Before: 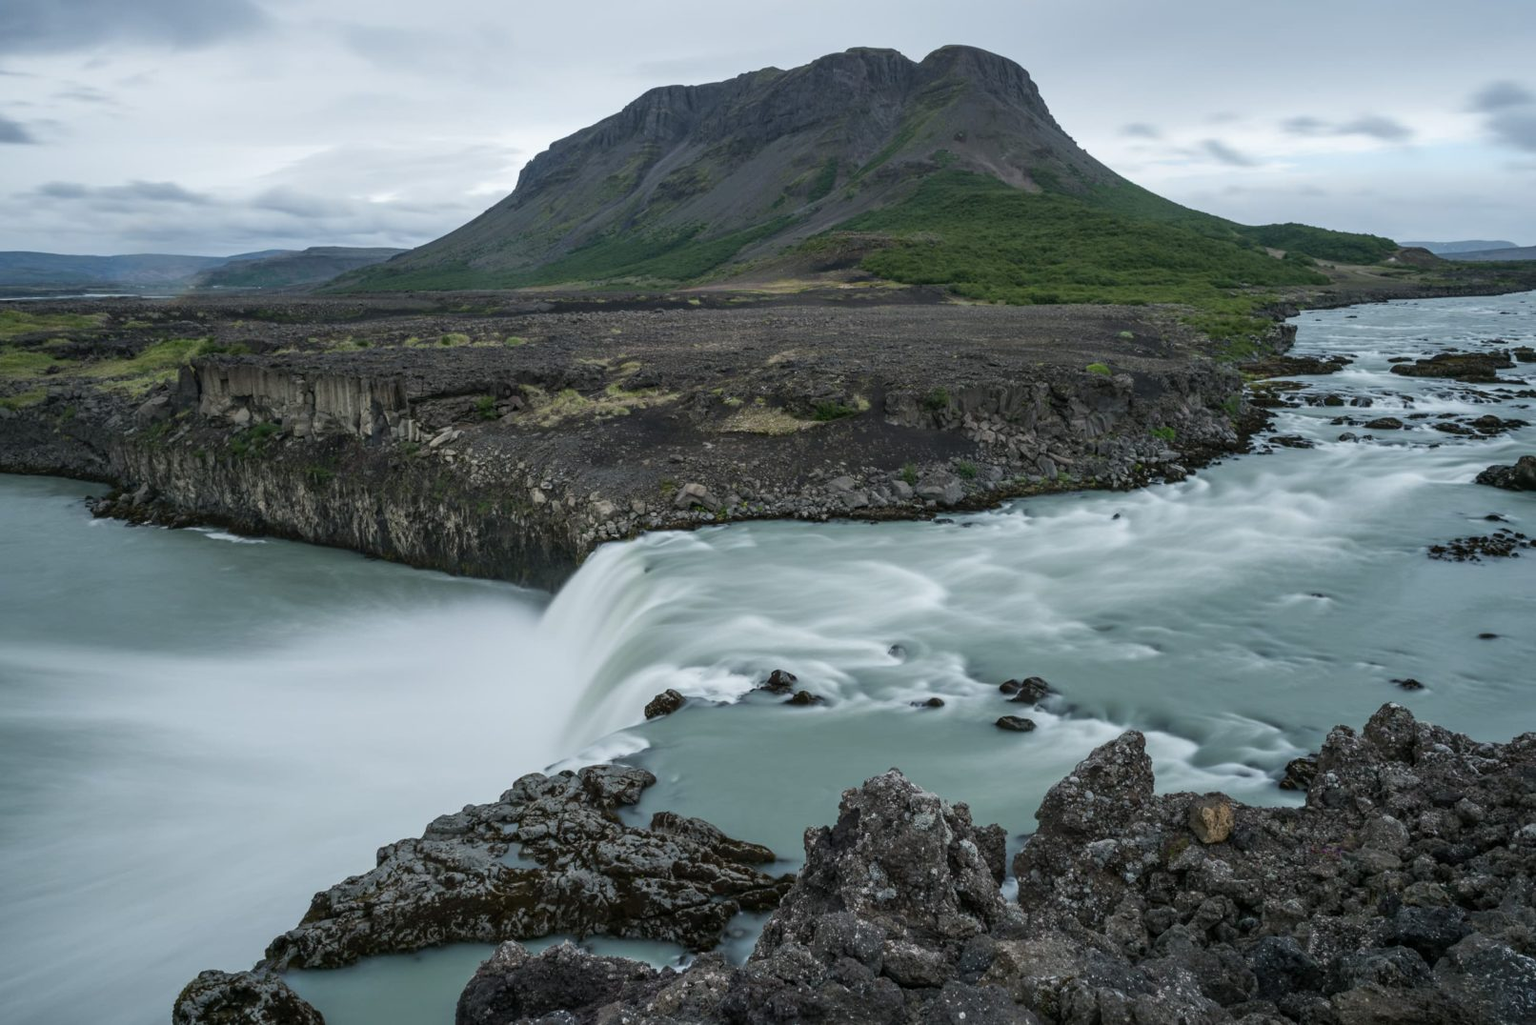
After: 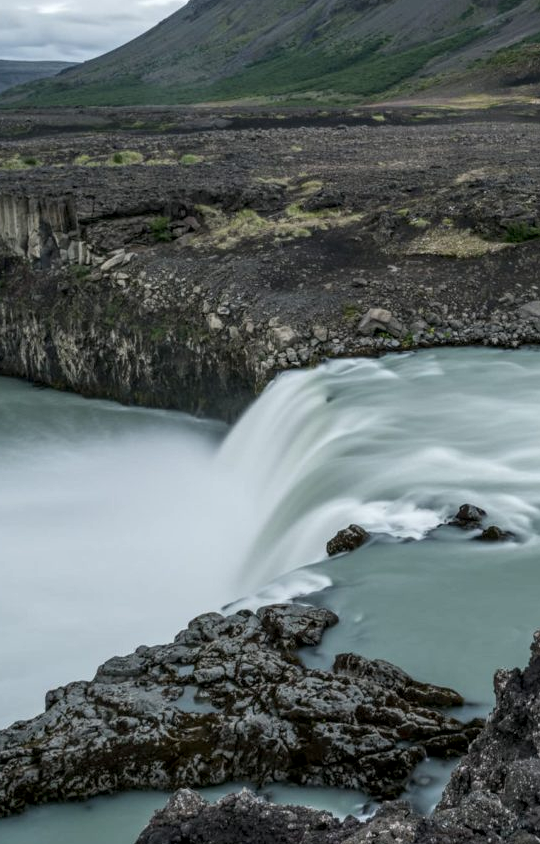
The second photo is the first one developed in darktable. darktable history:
crop and rotate: left 21.77%, top 18.528%, right 44.676%, bottom 2.997%
local contrast: detail 130%
